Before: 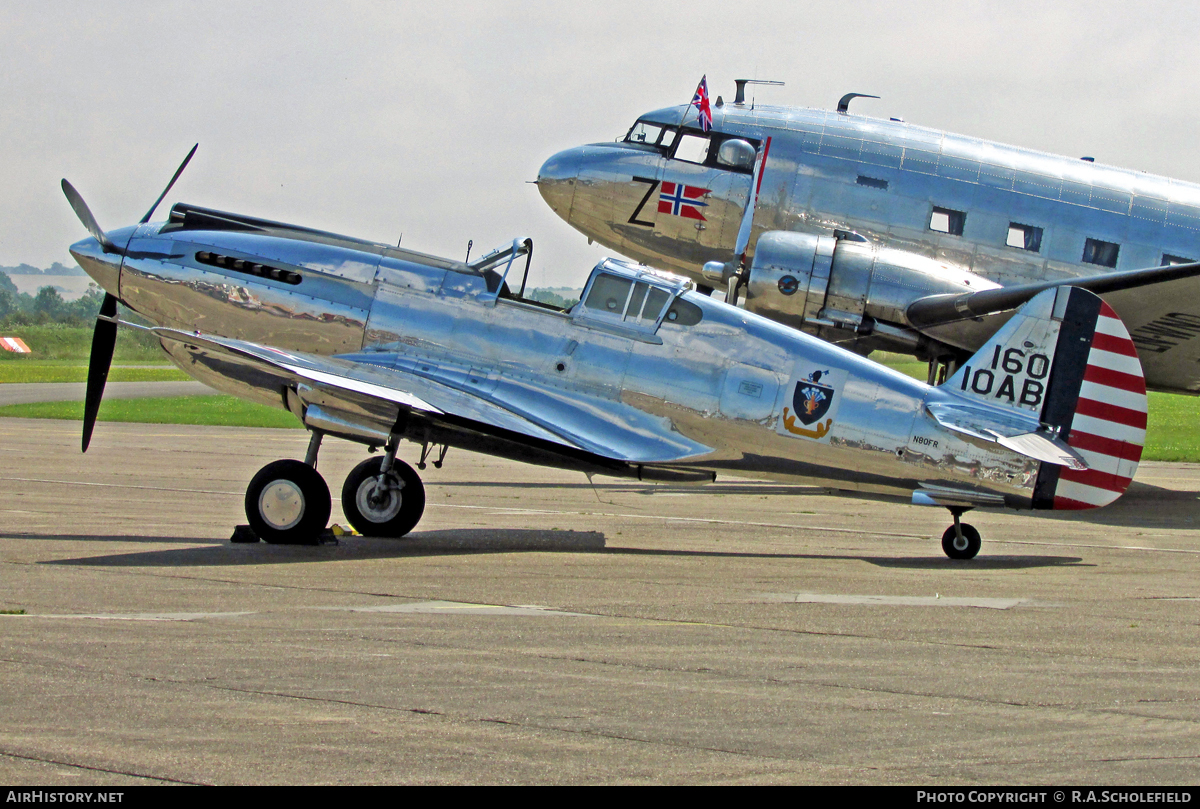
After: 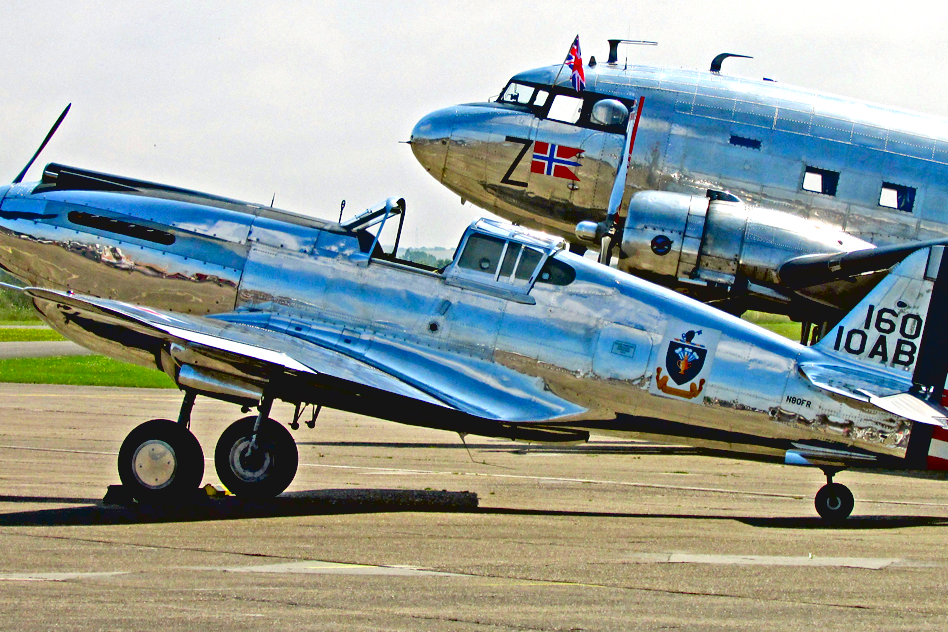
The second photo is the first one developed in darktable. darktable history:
contrast brightness saturation: contrast -0.098, brightness 0.044, saturation 0.081
crop and rotate: left 10.661%, top 4.978%, right 10.31%, bottom 16.781%
exposure: black level correction 0.055, exposure -0.033 EV, compensate exposure bias true, compensate highlight preservation false
tone equalizer: -8 EV -0.722 EV, -7 EV -0.732 EV, -6 EV -0.581 EV, -5 EV -0.364 EV, -3 EV 0.387 EV, -2 EV 0.6 EV, -1 EV 0.691 EV, +0 EV 0.758 EV, edges refinement/feathering 500, mask exposure compensation -1.57 EV, preserve details no
